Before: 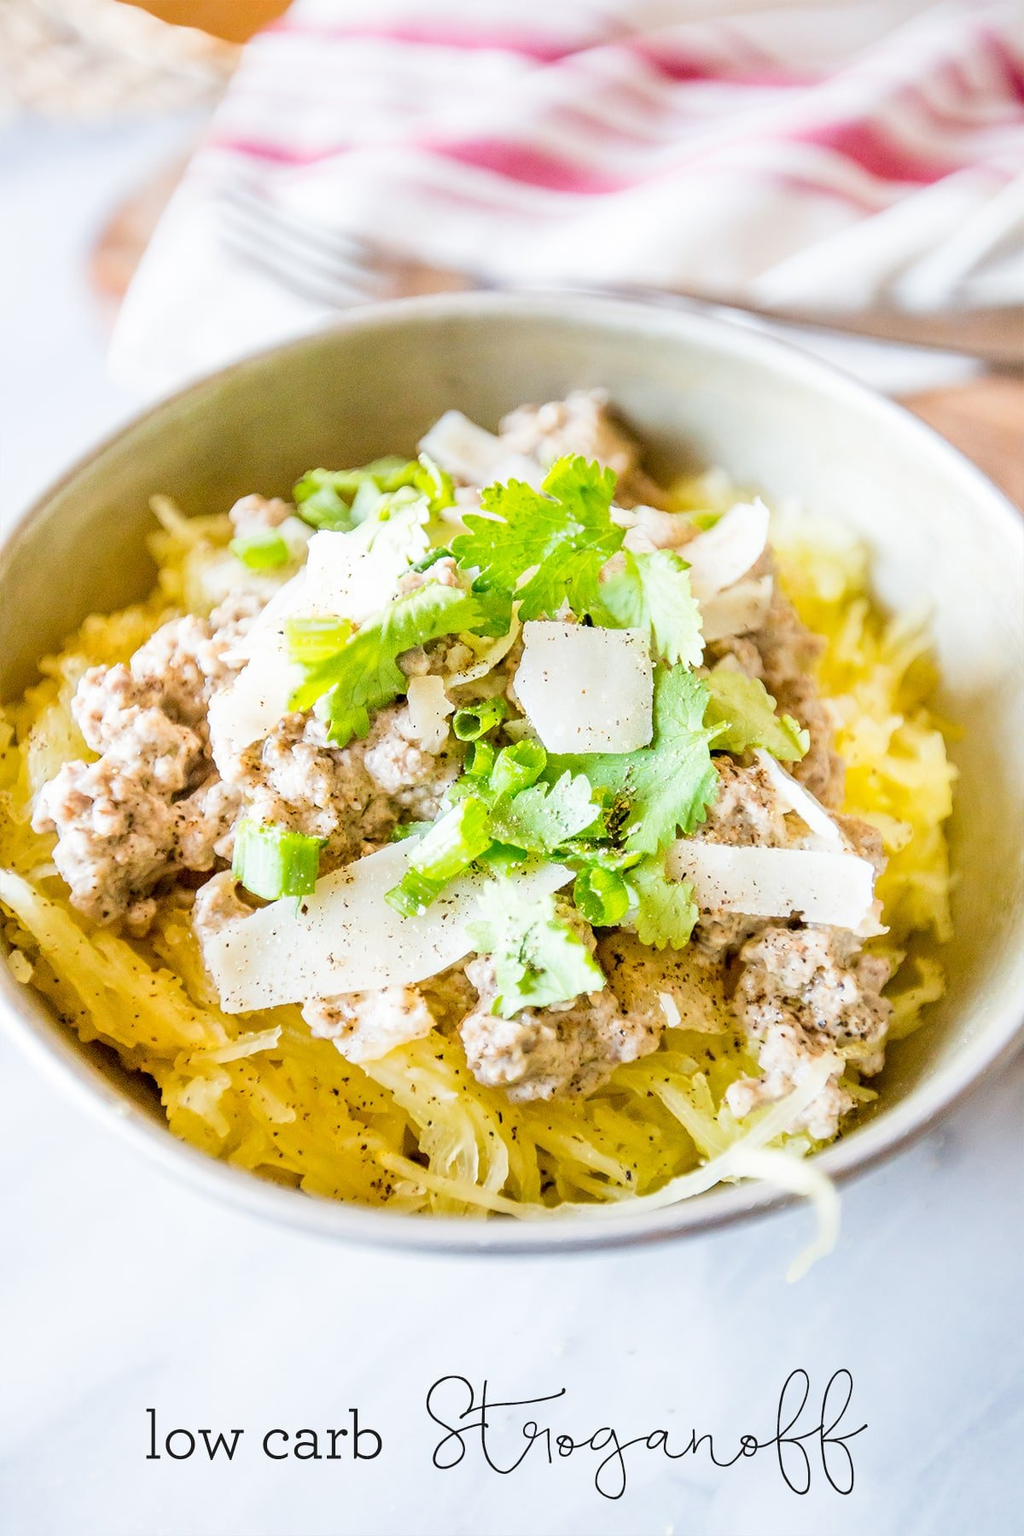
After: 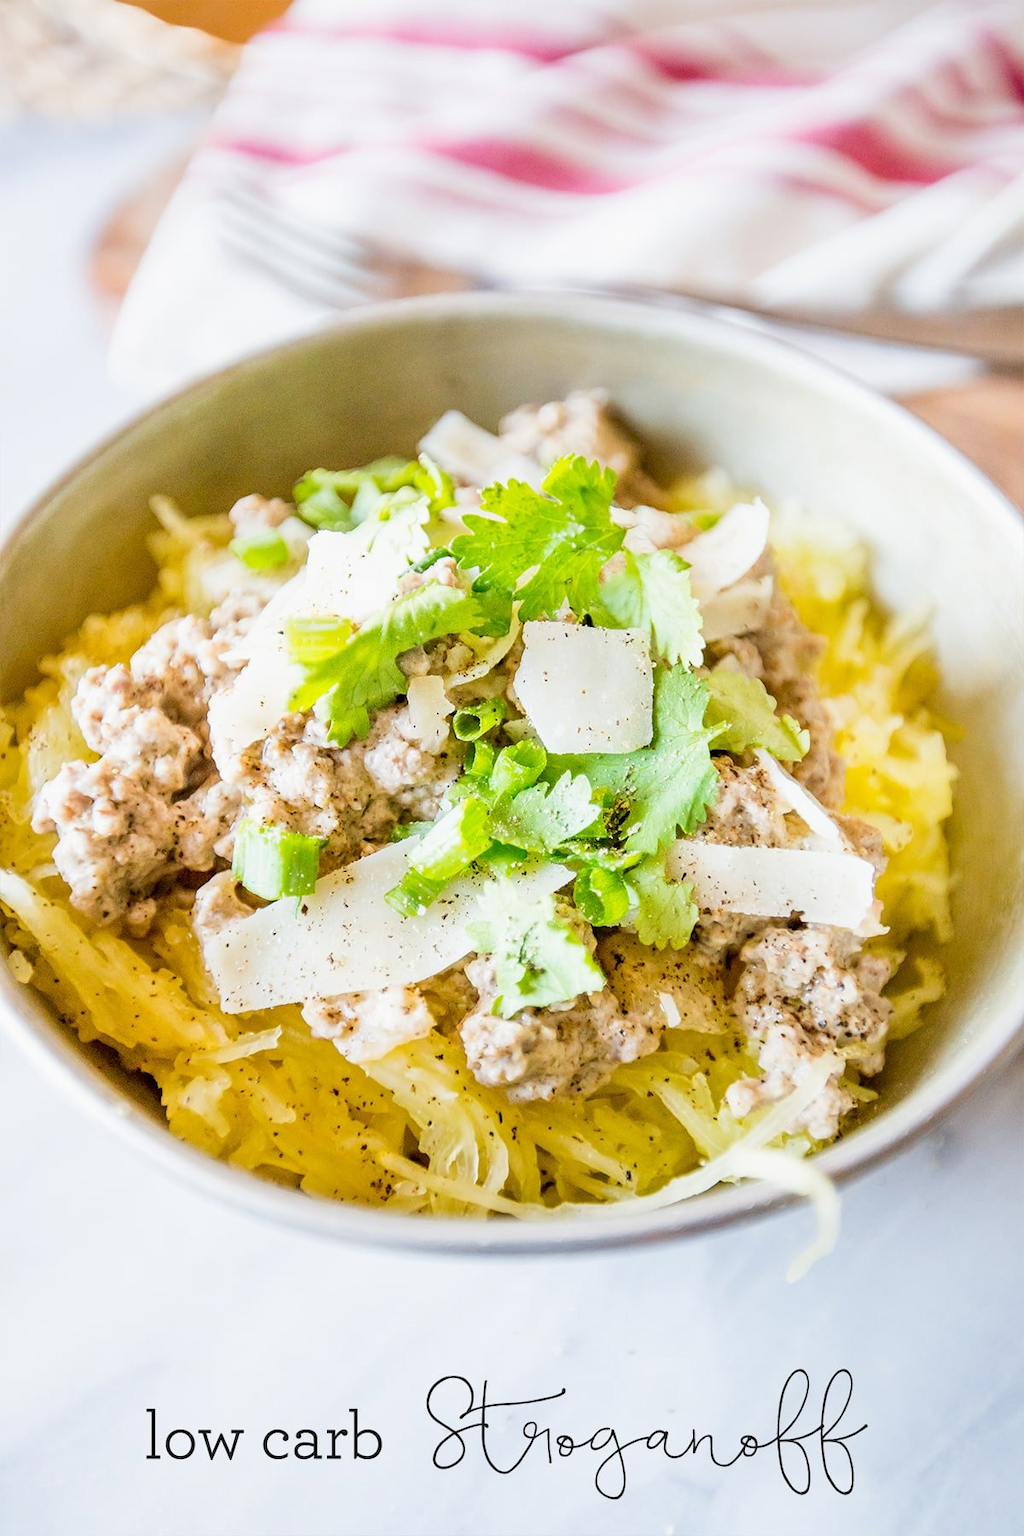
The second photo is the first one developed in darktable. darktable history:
exposure: exposure -0.062 EV, compensate exposure bias true, compensate highlight preservation false
